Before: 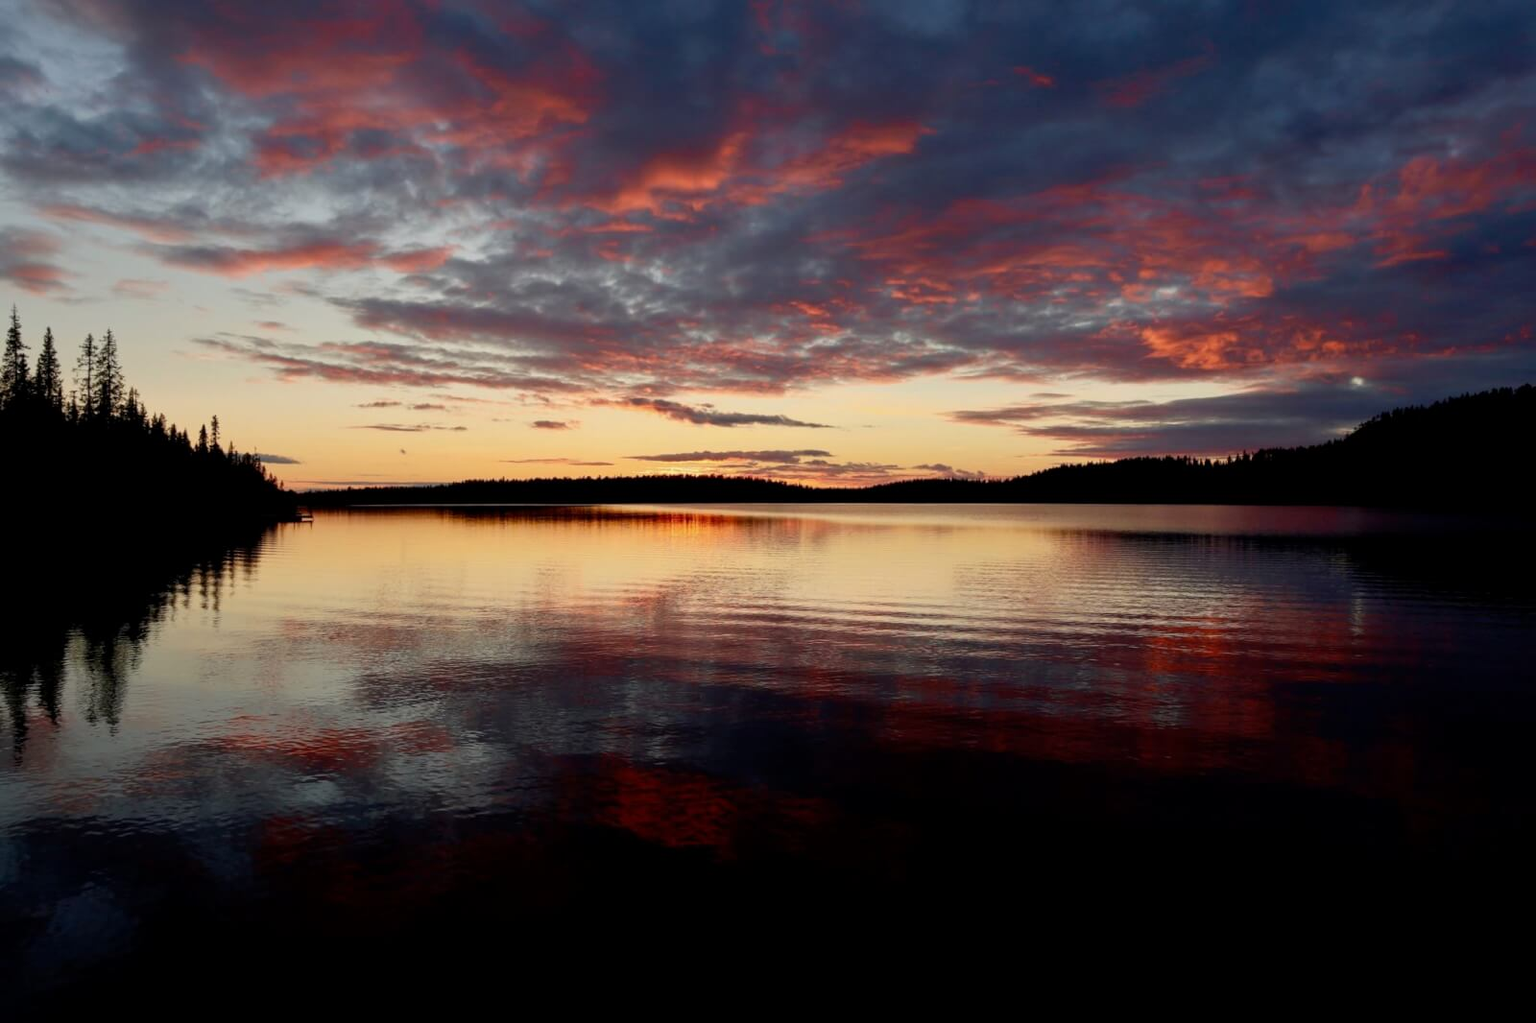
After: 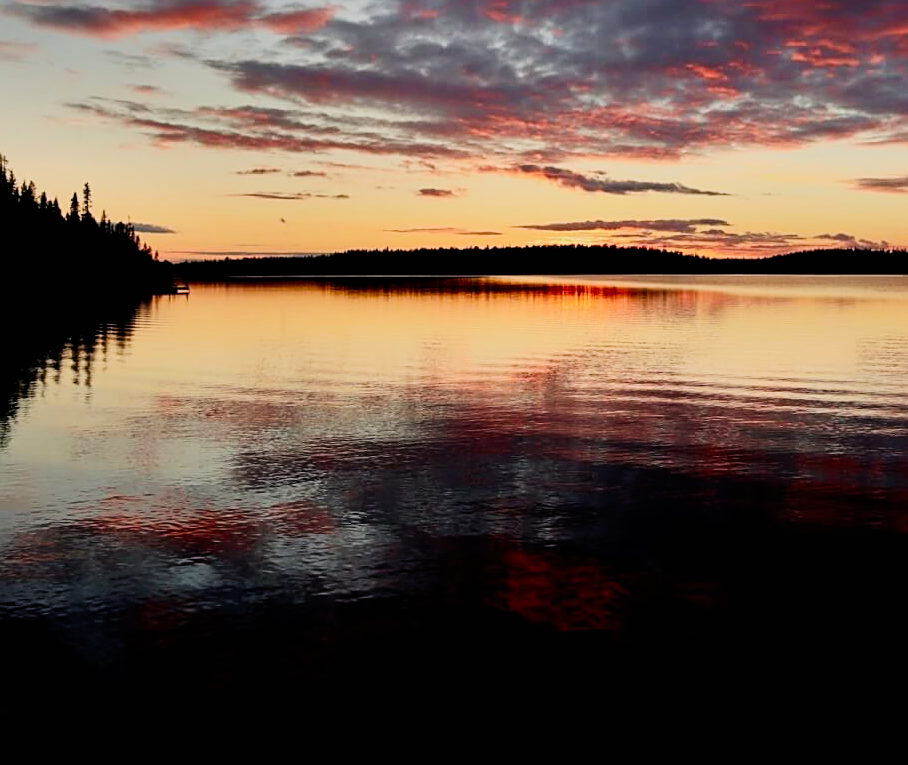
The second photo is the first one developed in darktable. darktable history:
filmic rgb: black relative exposure -7.65 EV, white relative exposure 4.56 EV, hardness 3.61
sharpen: on, module defaults
shadows and highlights: shadows 24.48, highlights -77.2, soften with gaussian
contrast brightness saturation: contrast 0.227, brightness 0.106, saturation 0.287
crop: left 8.567%, top 23.524%, right 34.626%, bottom 4.702%
